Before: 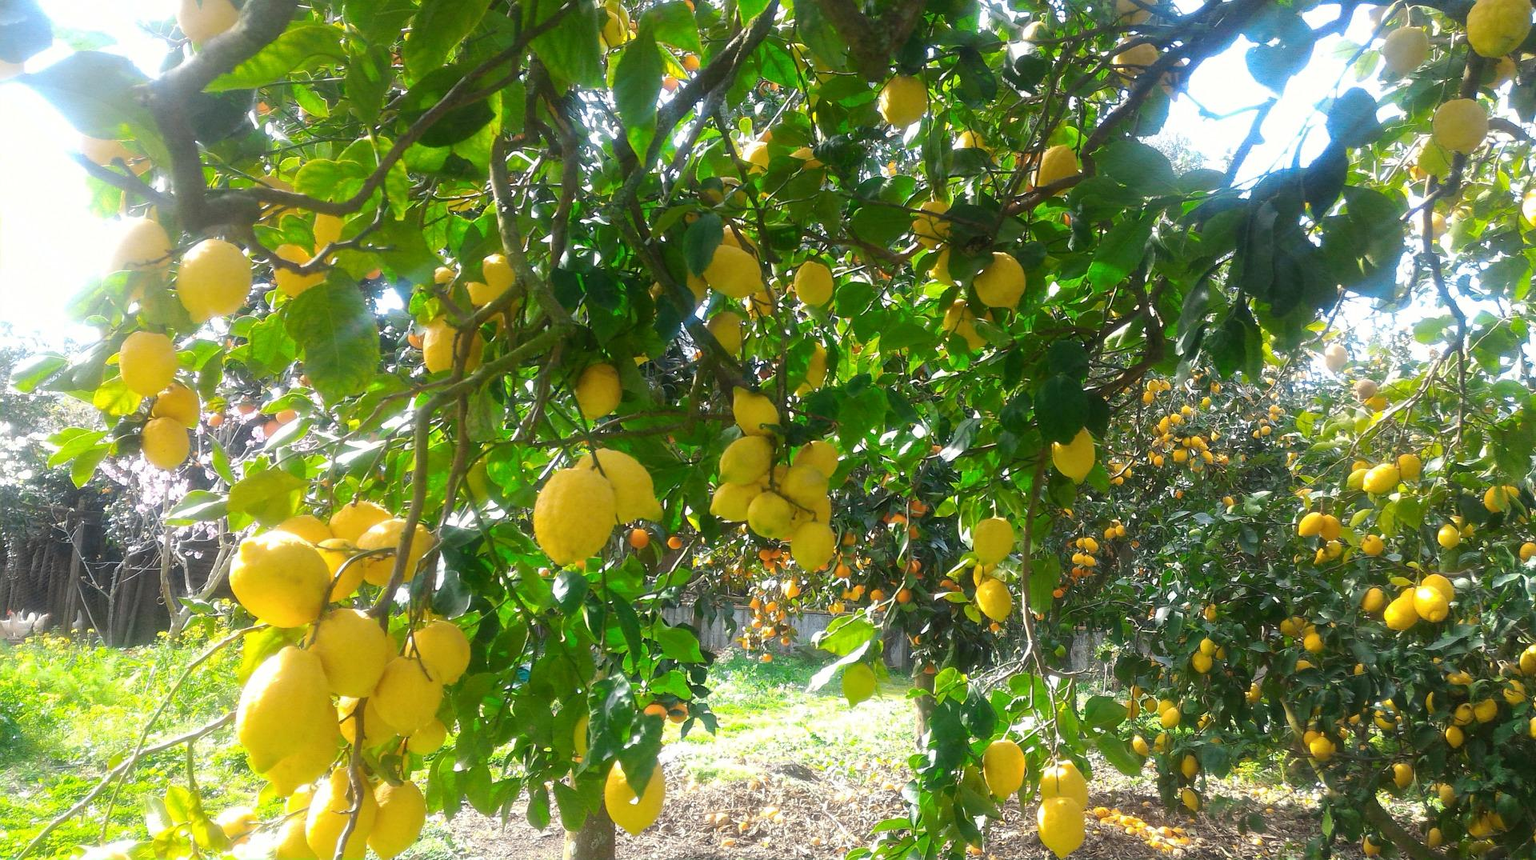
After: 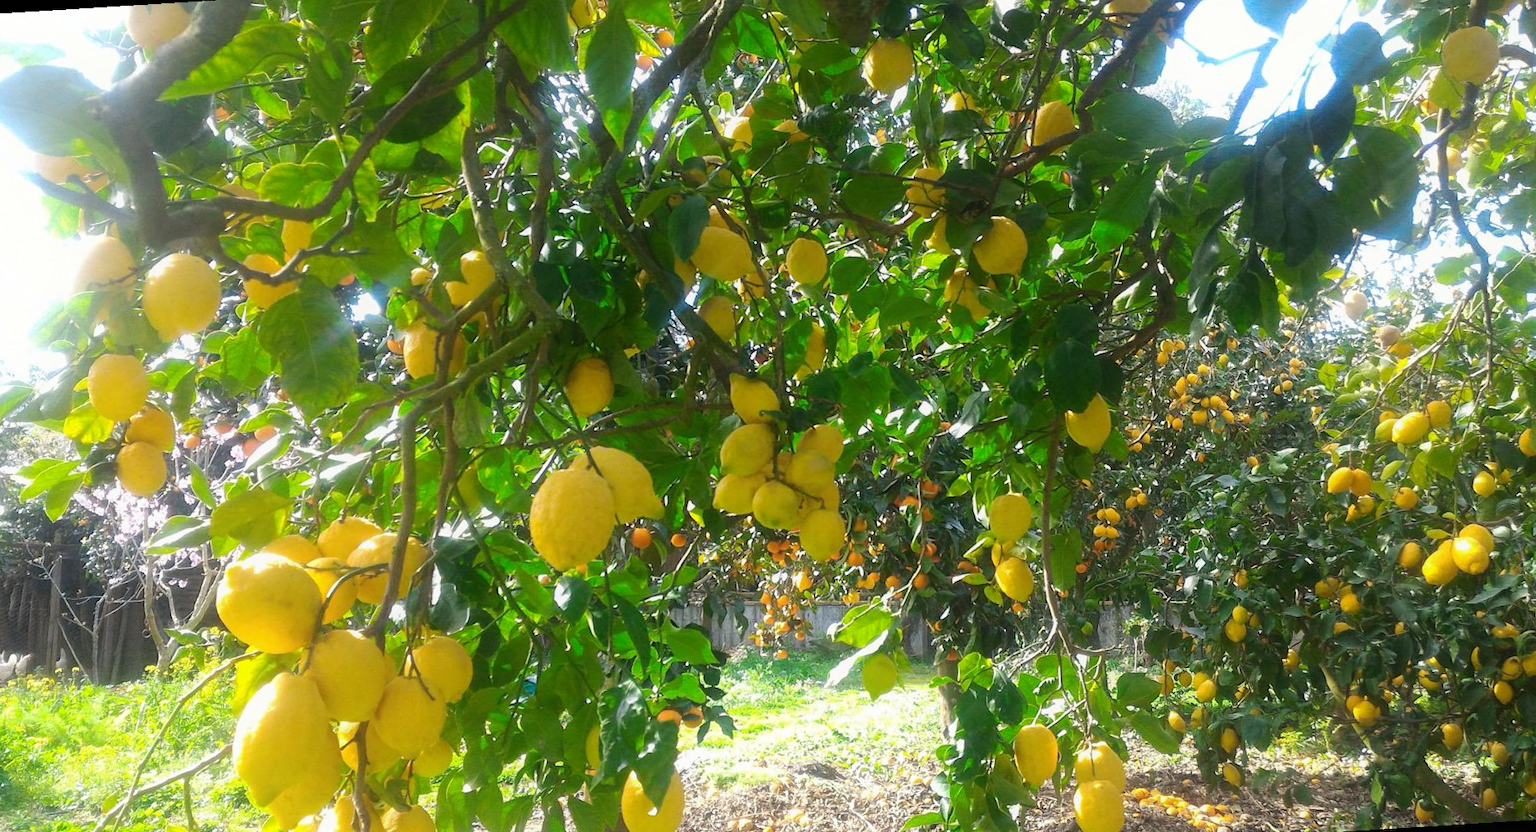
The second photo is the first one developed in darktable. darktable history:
contrast equalizer: y [[0.5, 0.5, 0.468, 0.5, 0.5, 0.5], [0.5 ×6], [0.5 ×6], [0 ×6], [0 ×6]]
rotate and perspective: rotation -3.52°, crop left 0.036, crop right 0.964, crop top 0.081, crop bottom 0.919
